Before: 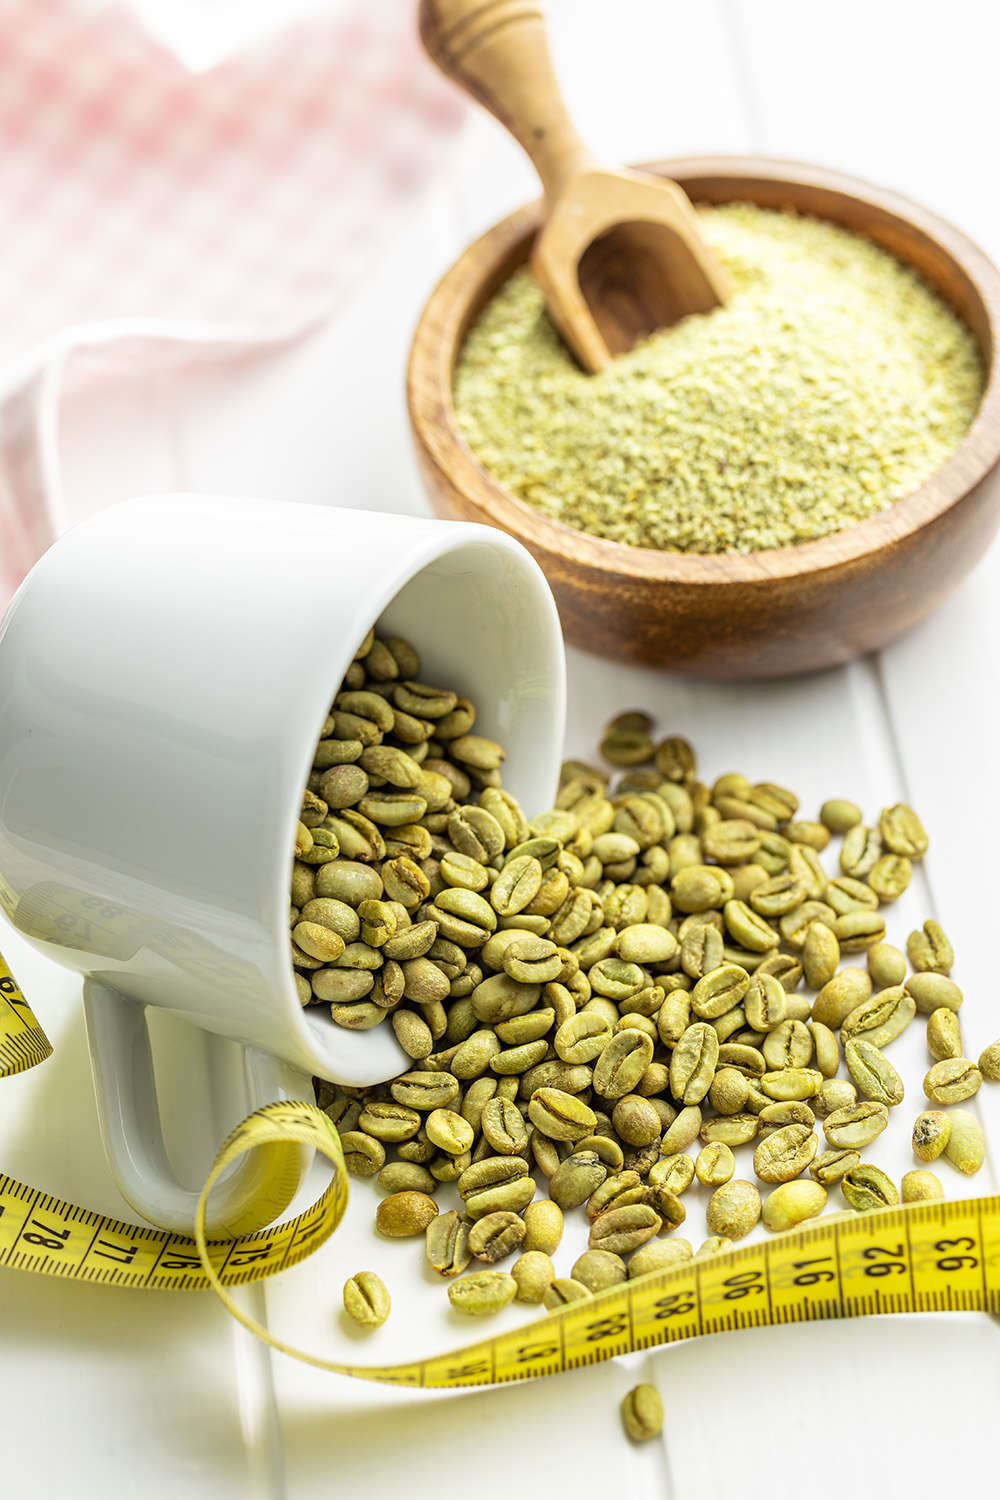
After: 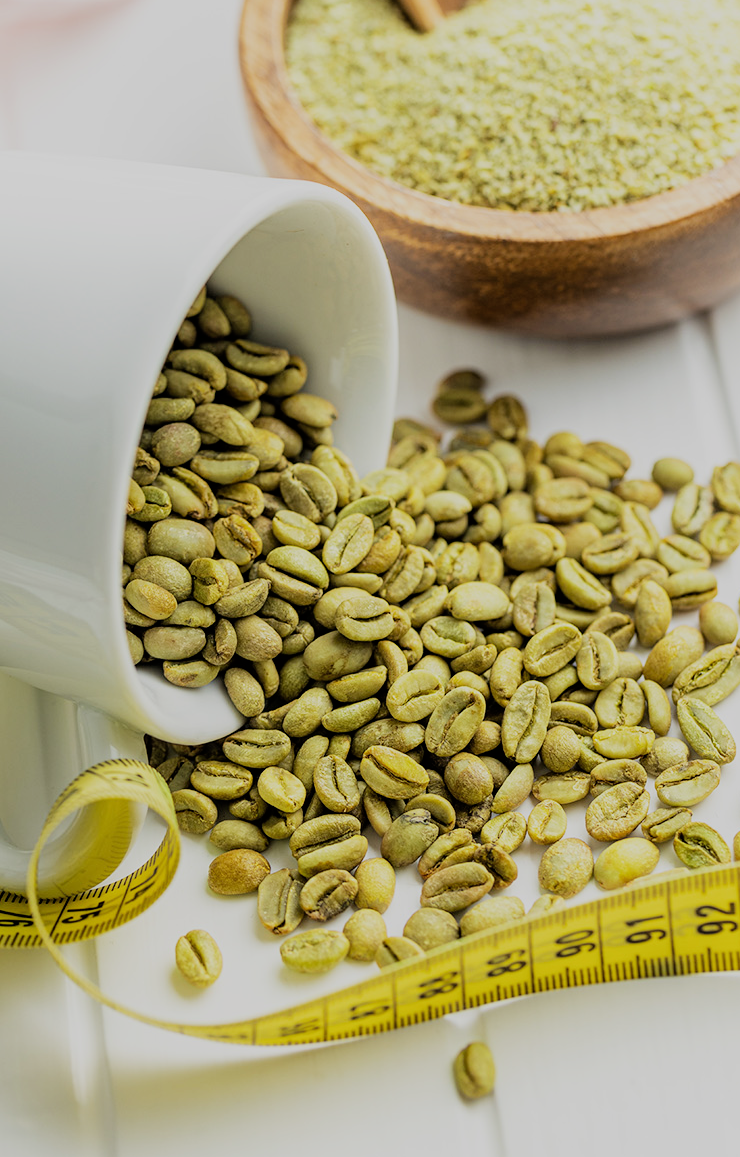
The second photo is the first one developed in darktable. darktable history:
crop: left 16.871%, top 22.857%, right 9.116%
filmic rgb: black relative exposure -7.15 EV, white relative exposure 5.36 EV, hardness 3.02
